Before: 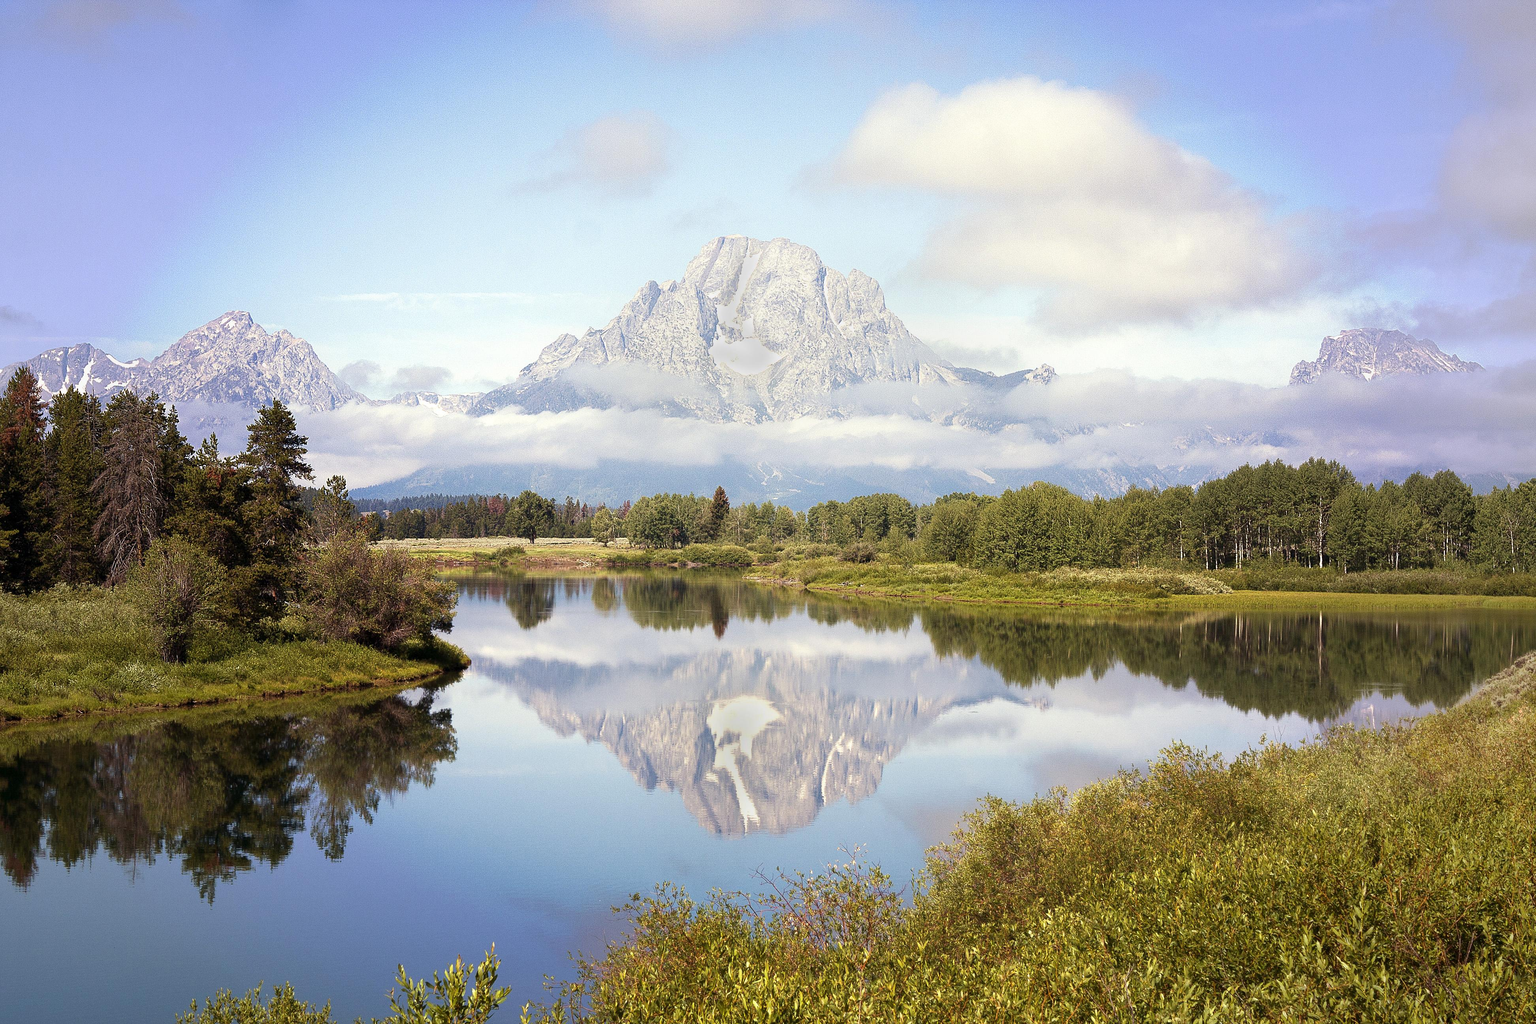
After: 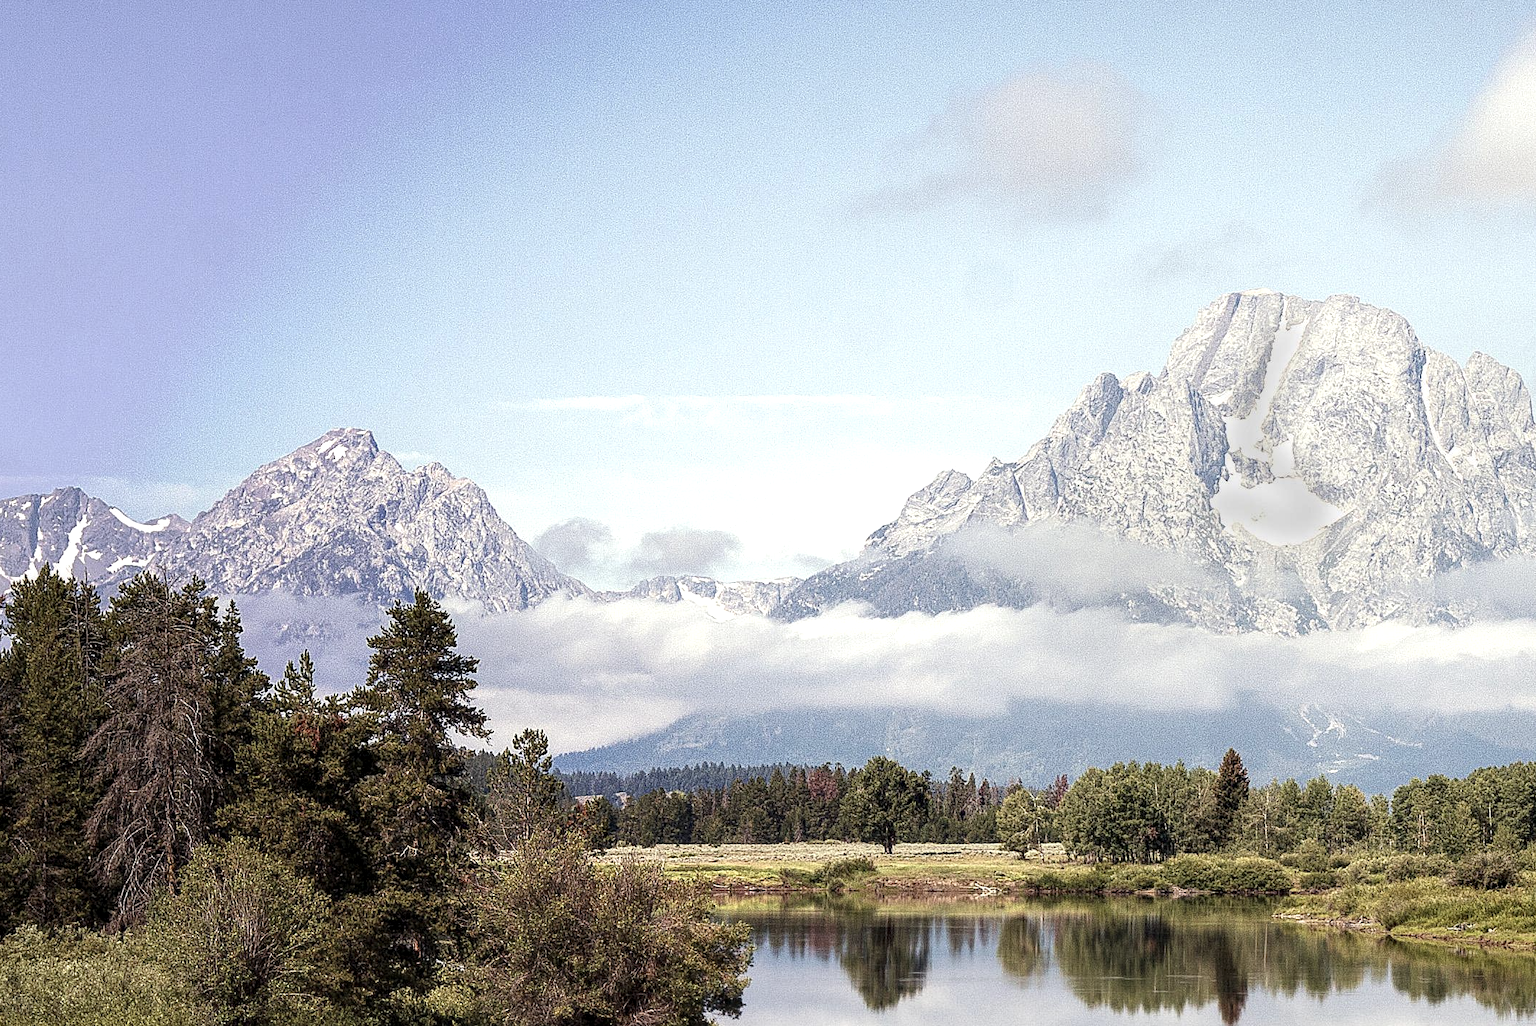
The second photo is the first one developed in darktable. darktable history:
exposure: black level correction -0.003, exposure 0.04 EV, compensate highlight preservation false
crop and rotate: left 3.047%, top 7.509%, right 42.236%, bottom 37.598%
color correction: saturation 0.8
local contrast: detail 144%
